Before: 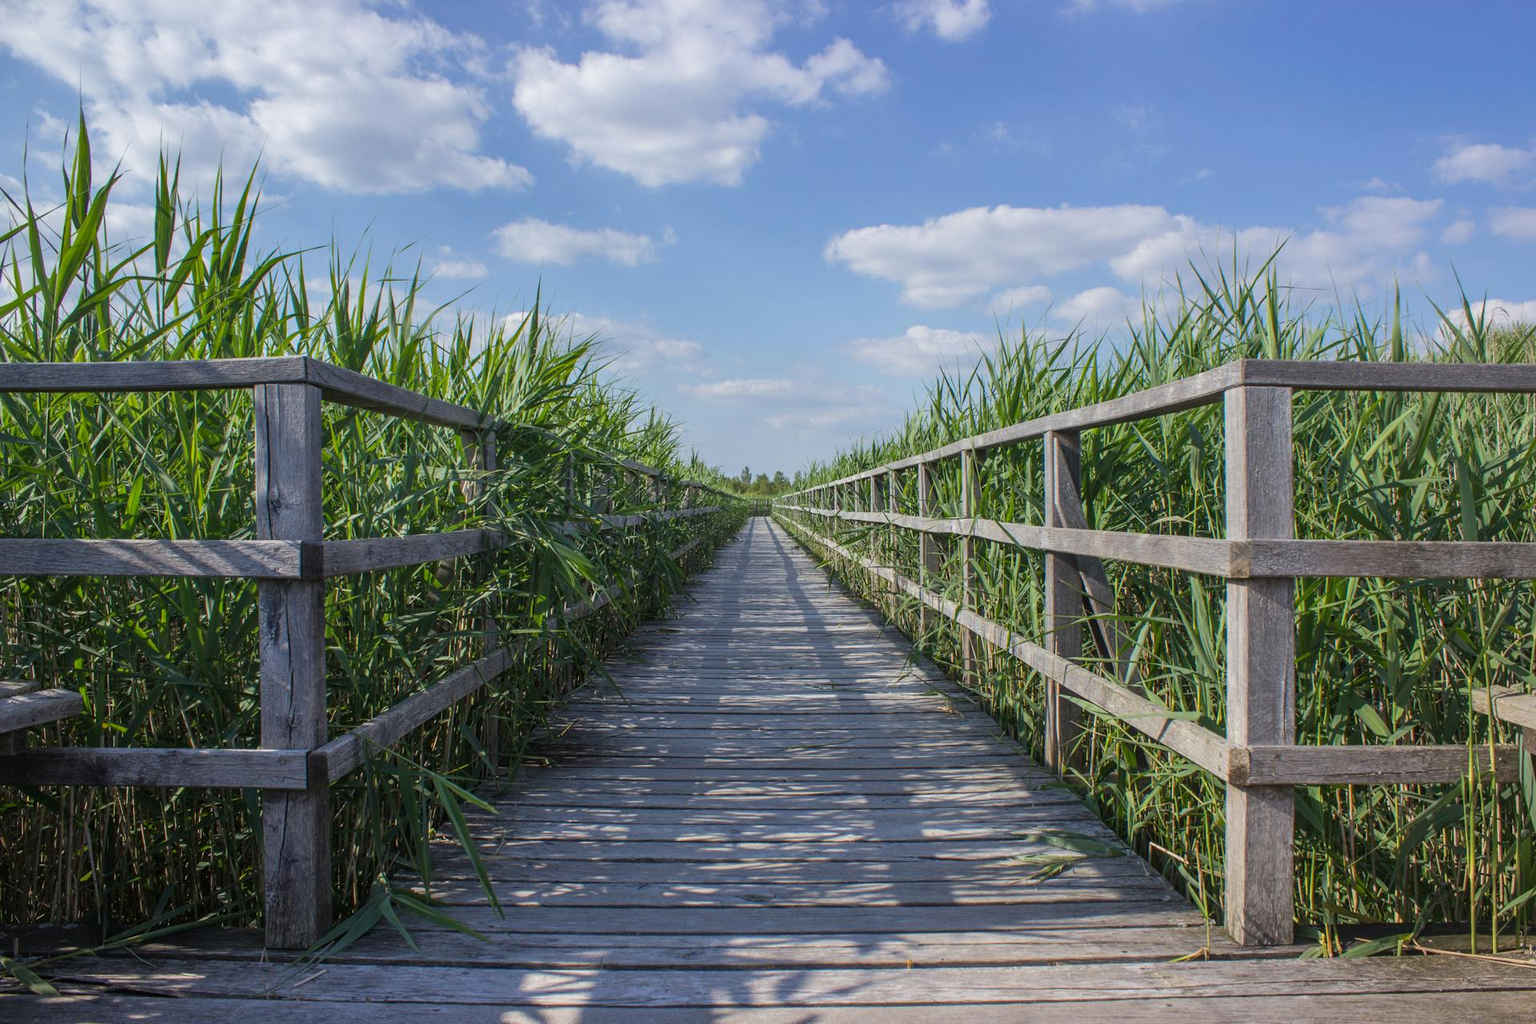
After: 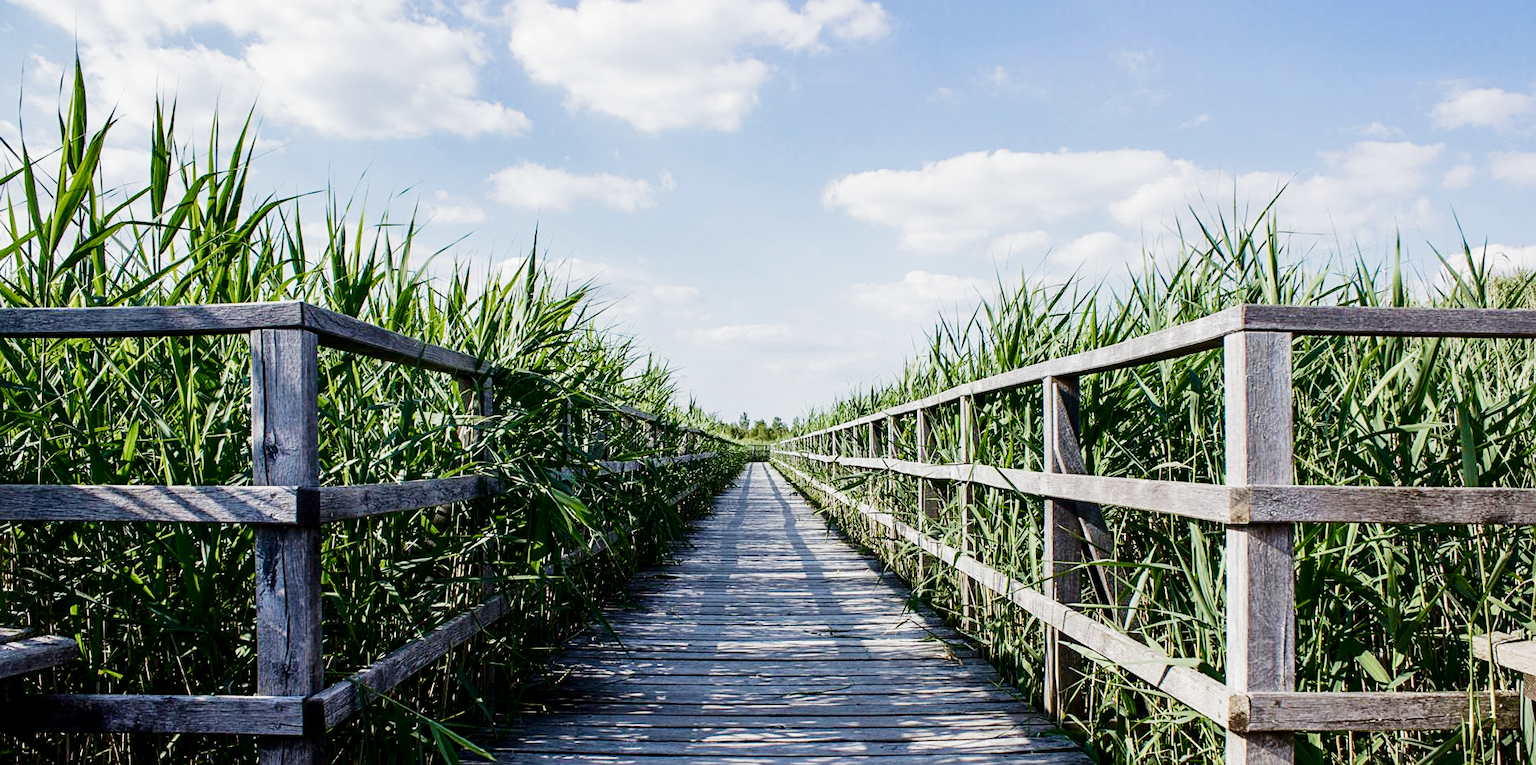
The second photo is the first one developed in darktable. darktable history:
filmic rgb: black relative exposure -7.65 EV, white relative exposure 4.56 EV, threshold 5.98 EV, hardness 3.61, add noise in highlights 0, preserve chrominance no, color science v3 (2019), use custom middle-gray values true, contrast in highlights soft, enable highlight reconstruction true
sharpen: amount 0.217
exposure: exposure 0.726 EV, compensate highlight preservation false
crop: left 0.363%, top 5.519%, bottom 19.91%
contrast brightness saturation: contrast 0.129, brightness -0.224, saturation 0.145
tone equalizer: -8 EV -1.11 EV, -7 EV -0.979 EV, -6 EV -0.886 EV, -5 EV -0.547 EV, -3 EV 0.595 EV, -2 EV 0.854 EV, -1 EV 1 EV, +0 EV 1.07 EV, edges refinement/feathering 500, mask exposure compensation -1.57 EV, preserve details no
velvia: on, module defaults
